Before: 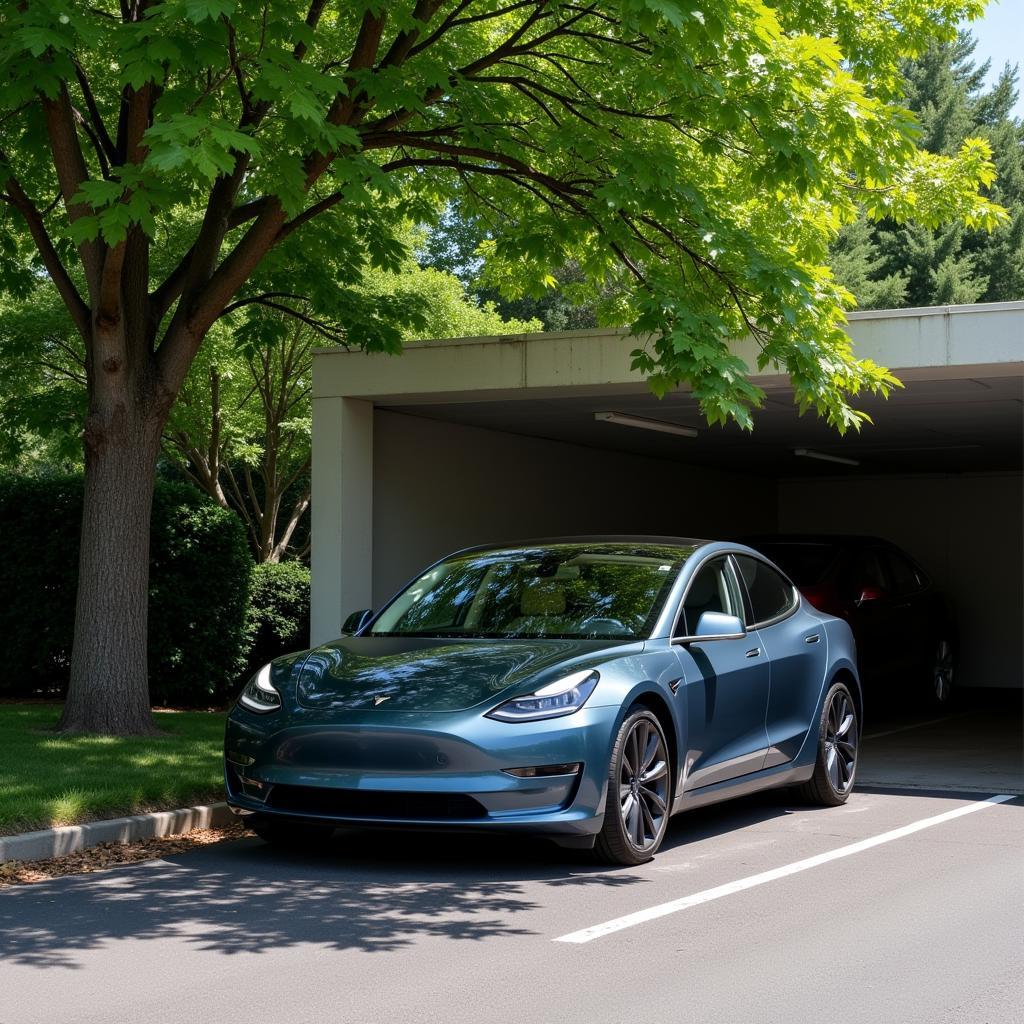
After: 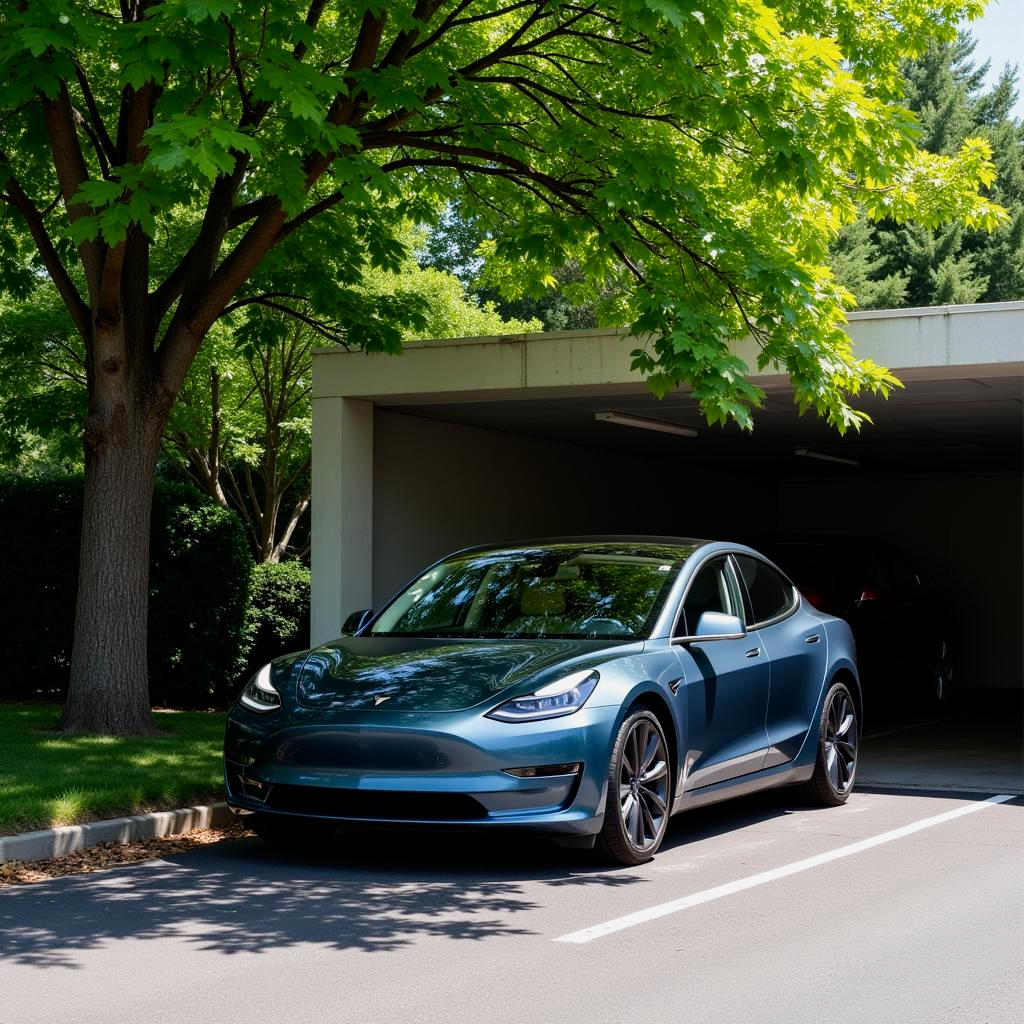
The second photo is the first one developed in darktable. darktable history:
tone curve: curves: ch0 [(0, 0) (0.058, 0.027) (0.214, 0.183) (0.304, 0.288) (0.522, 0.549) (0.658, 0.7) (0.741, 0.775) (0.844, 0.866) (0.986, 0.957)]; ch1 [(0, 0) (0.172, 0.123) (0.312, 0.296) (0.437, 0.429) (0.471, 0.469) (0.502, 0.5) (0.513, 0.515) (0.572, 0.603) (0.617, 0.653) (0.68, 0.724) (0.889, 0.924) (1, 1)]; ch2 [(0, 0) (0.411, 0.424) (0.489, 0.49) (0.502, 0.5) (0.517, 0.519) (0.549, 0.578) (0.604, 0.628) (0.693, 0.686) (1, 1)], preserve colors none
